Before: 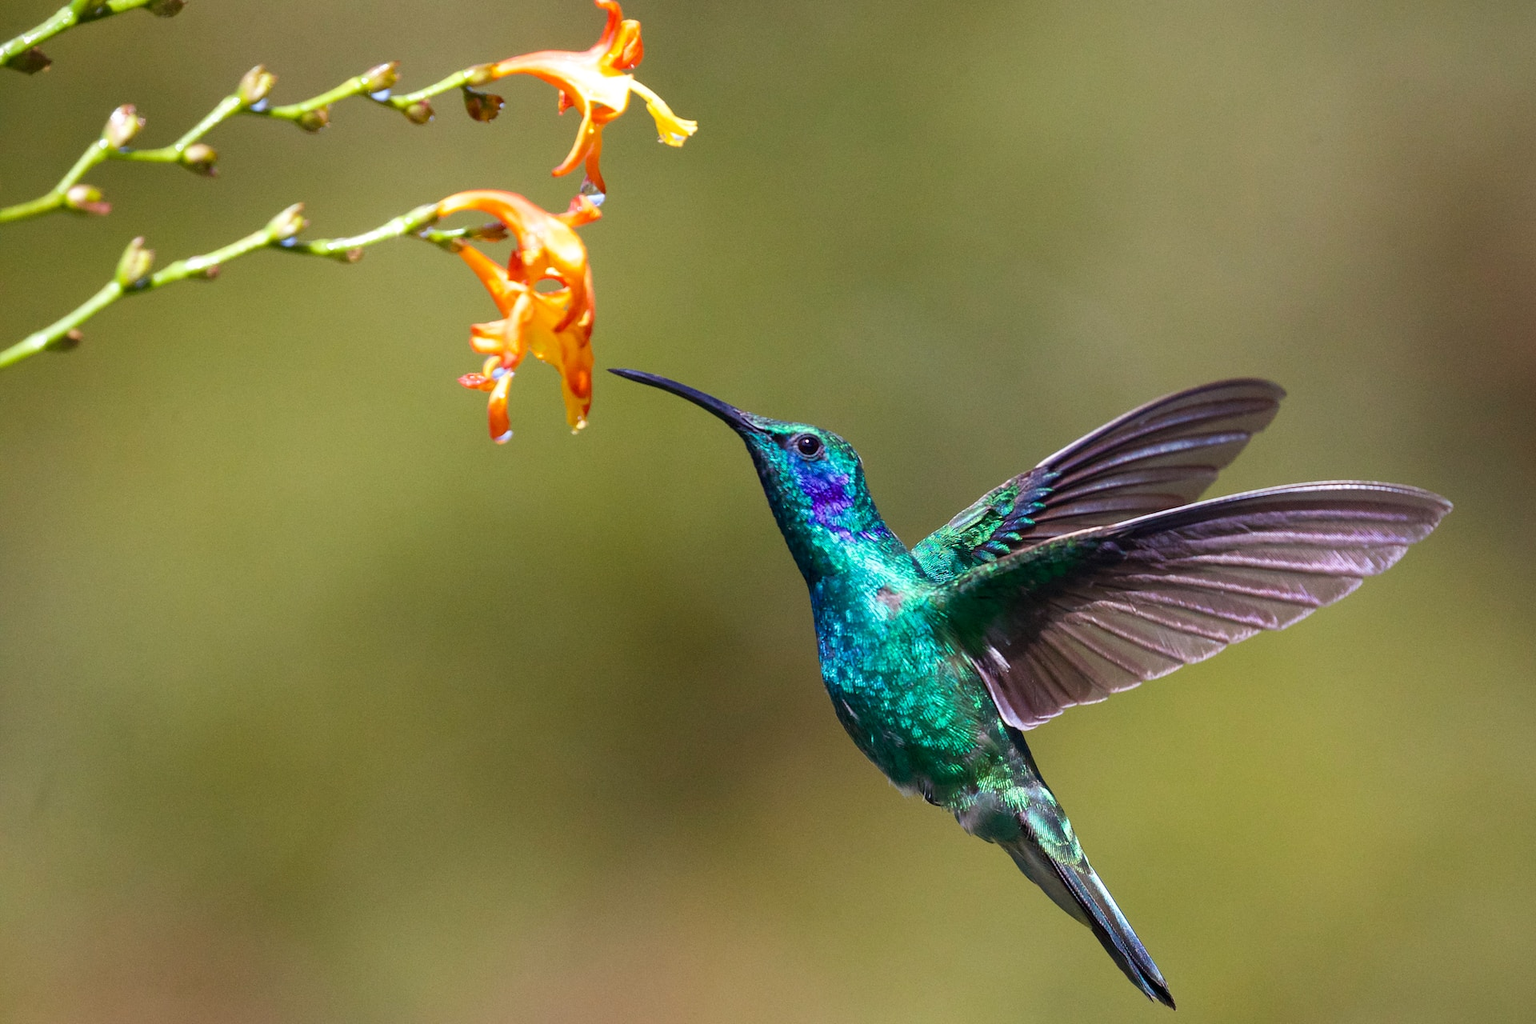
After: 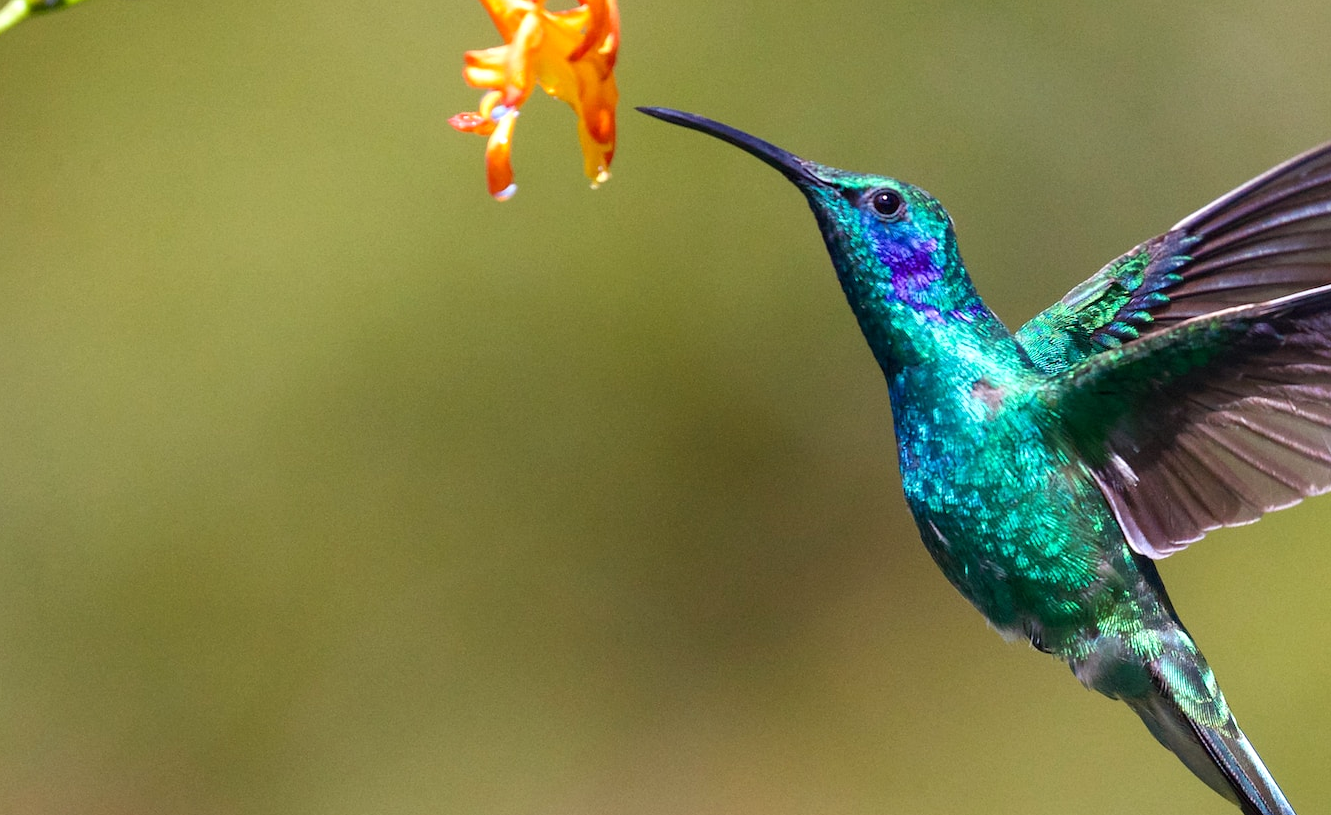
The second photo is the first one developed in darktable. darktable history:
crop: left 6.488%, top 27.668%, right 24.183%, bottom 8.656%
exposure: exposure 0.217 EV, compensate highlight preservation false
